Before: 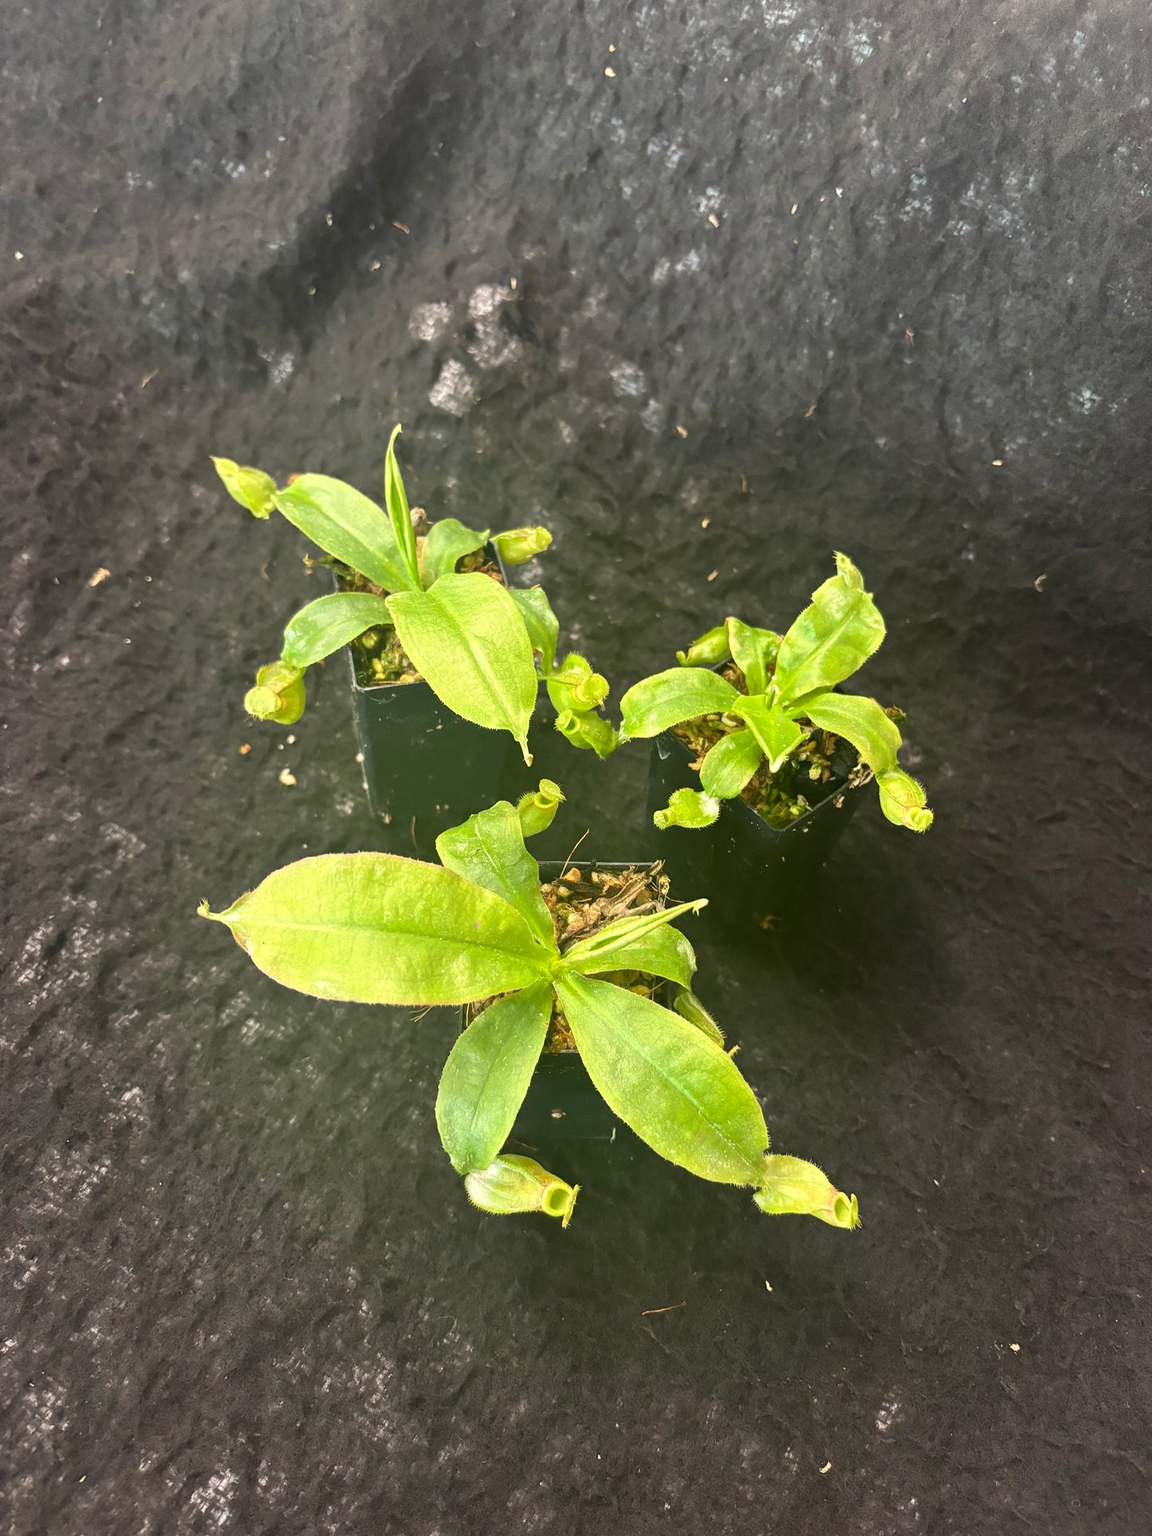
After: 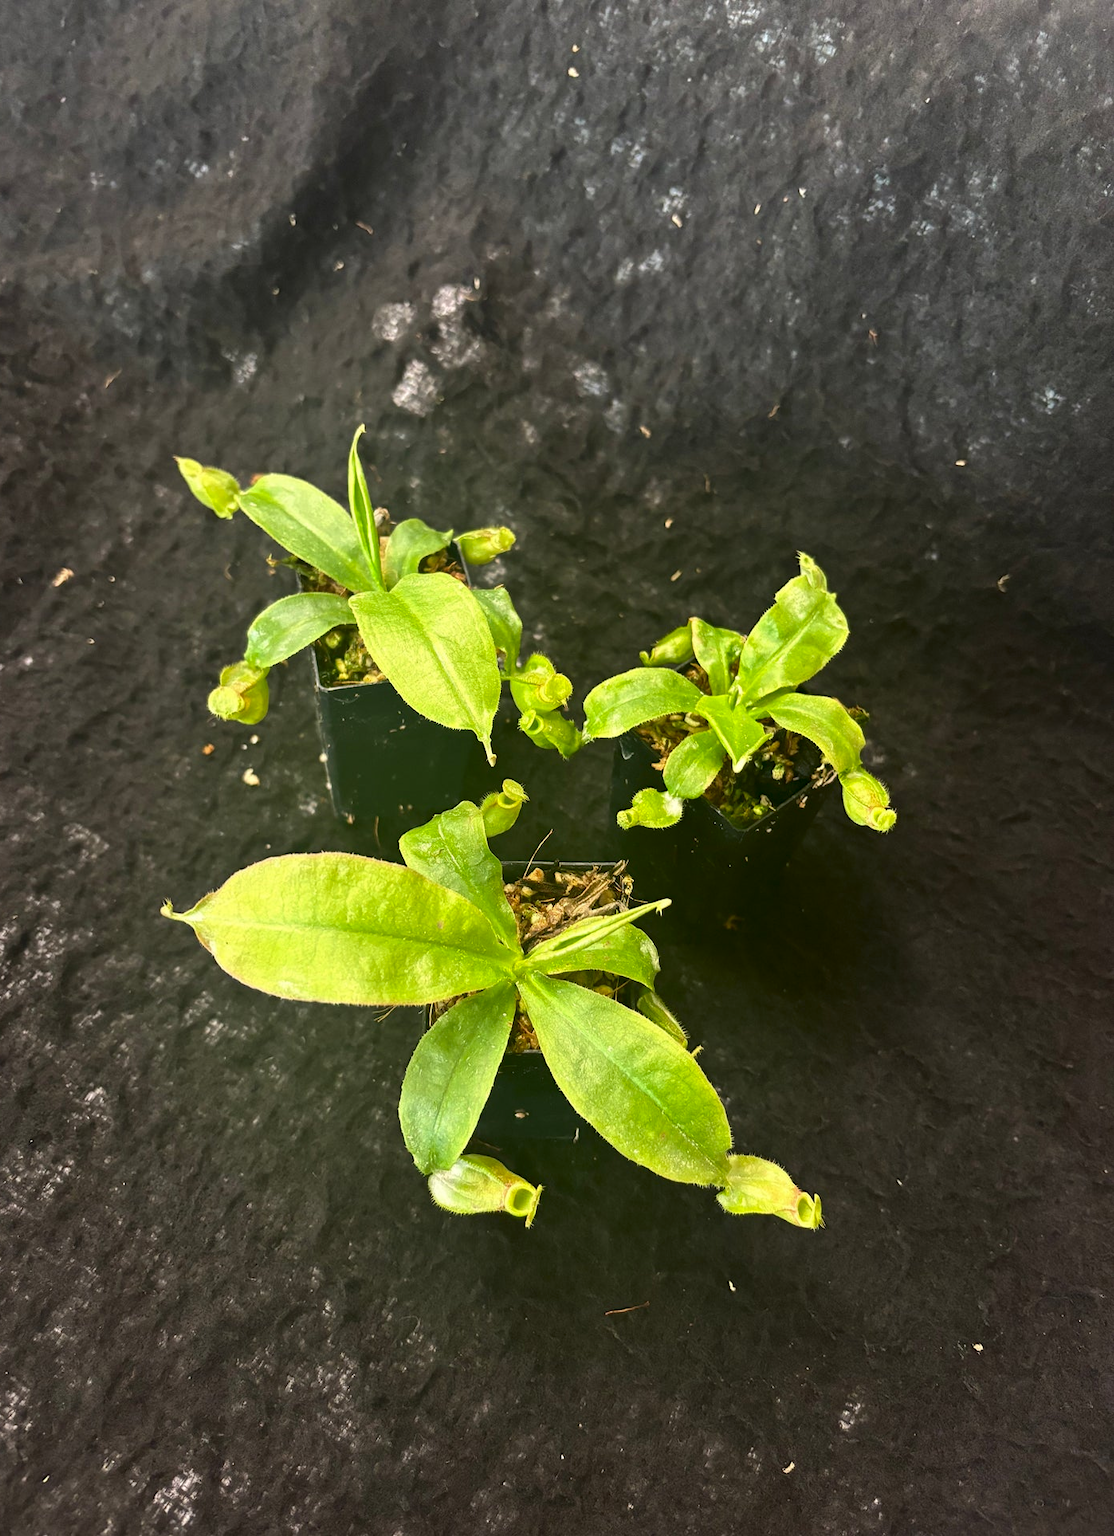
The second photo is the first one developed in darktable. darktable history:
contrast brightness saturation: contrast 0.07, brightness -0.13, saturation 0.06
crop and rotate: left 3.238%
